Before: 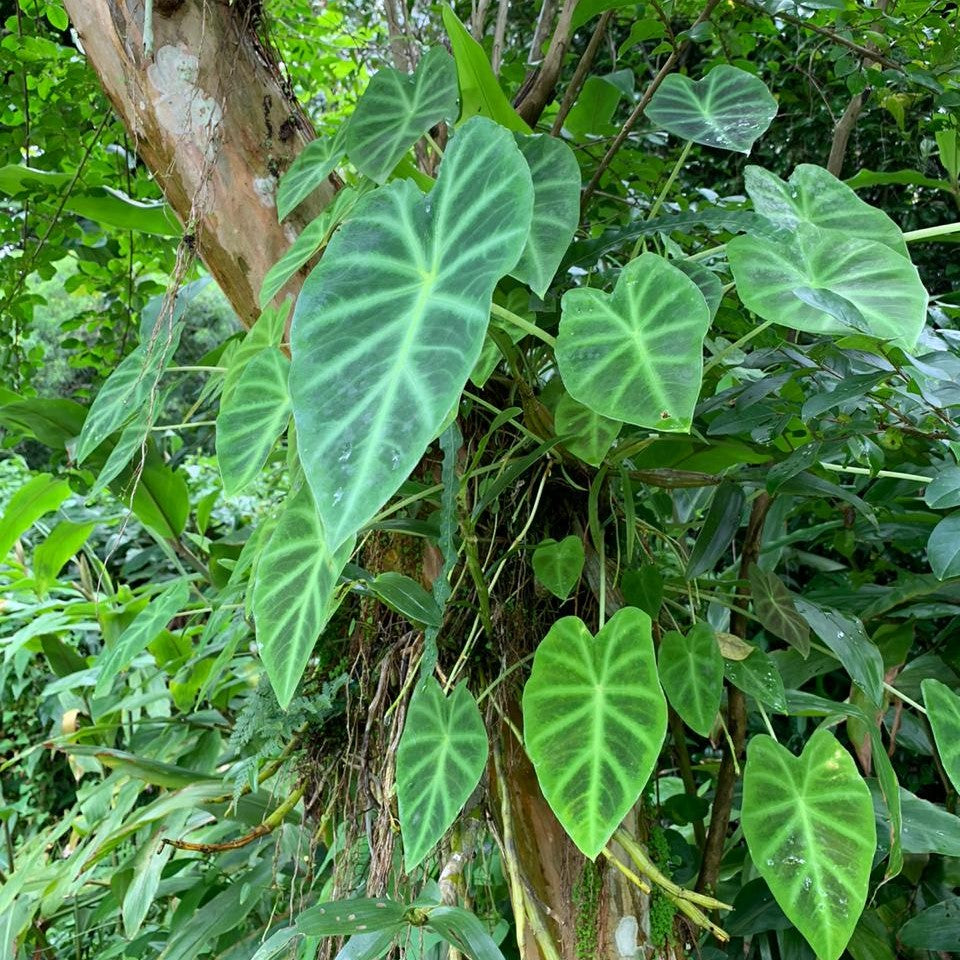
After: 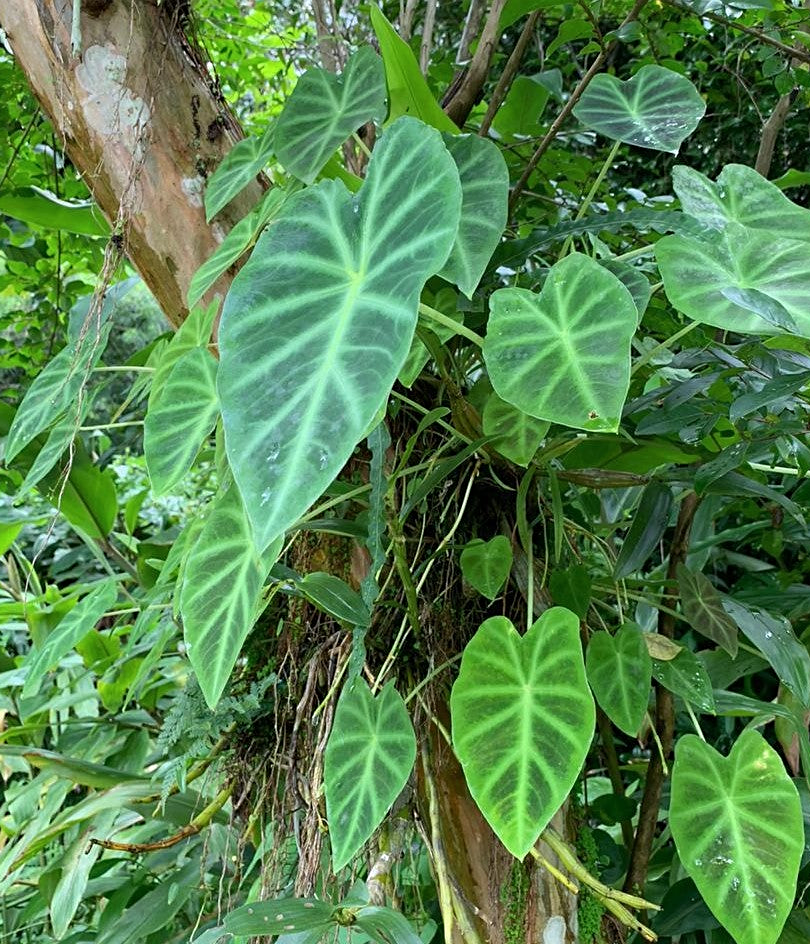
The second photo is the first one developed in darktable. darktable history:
crop: left 7.598%, right 7.873%
color correction: saturation 0.98
sharpen: amount 0.2
